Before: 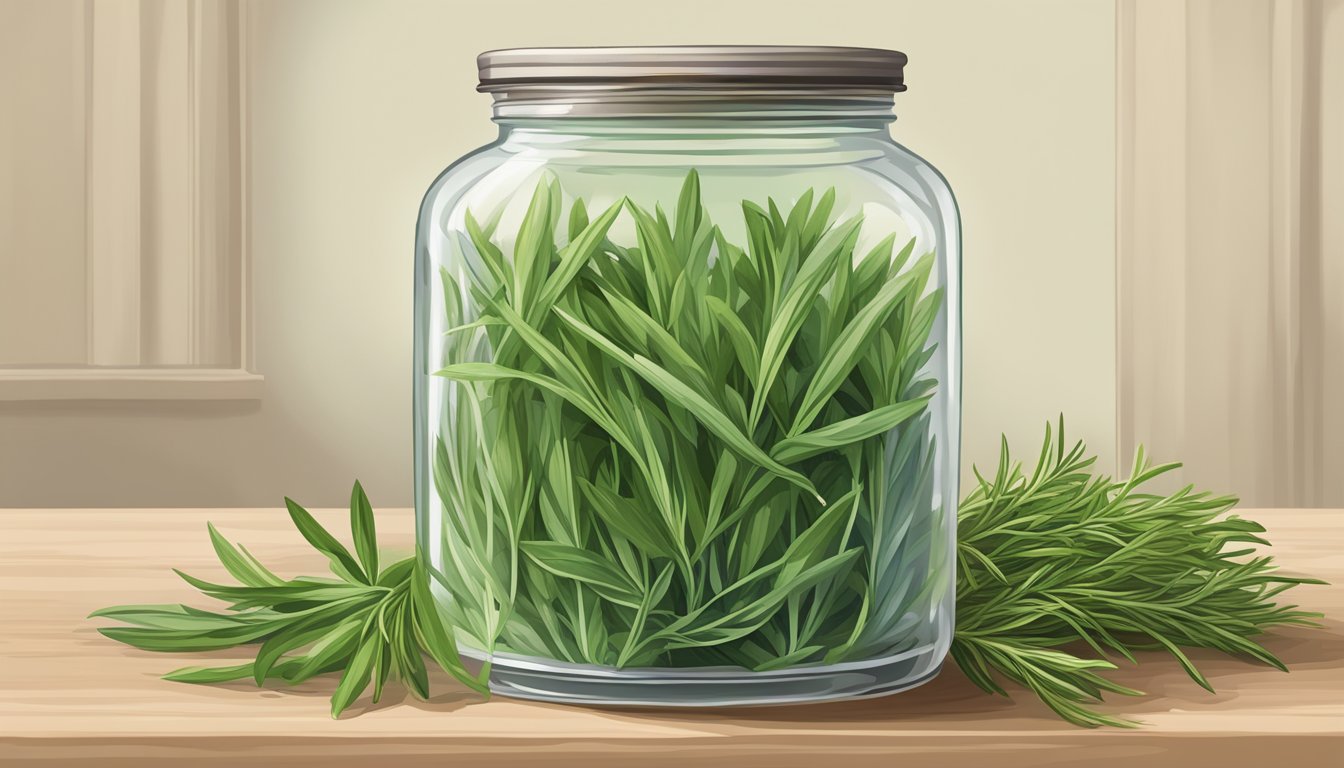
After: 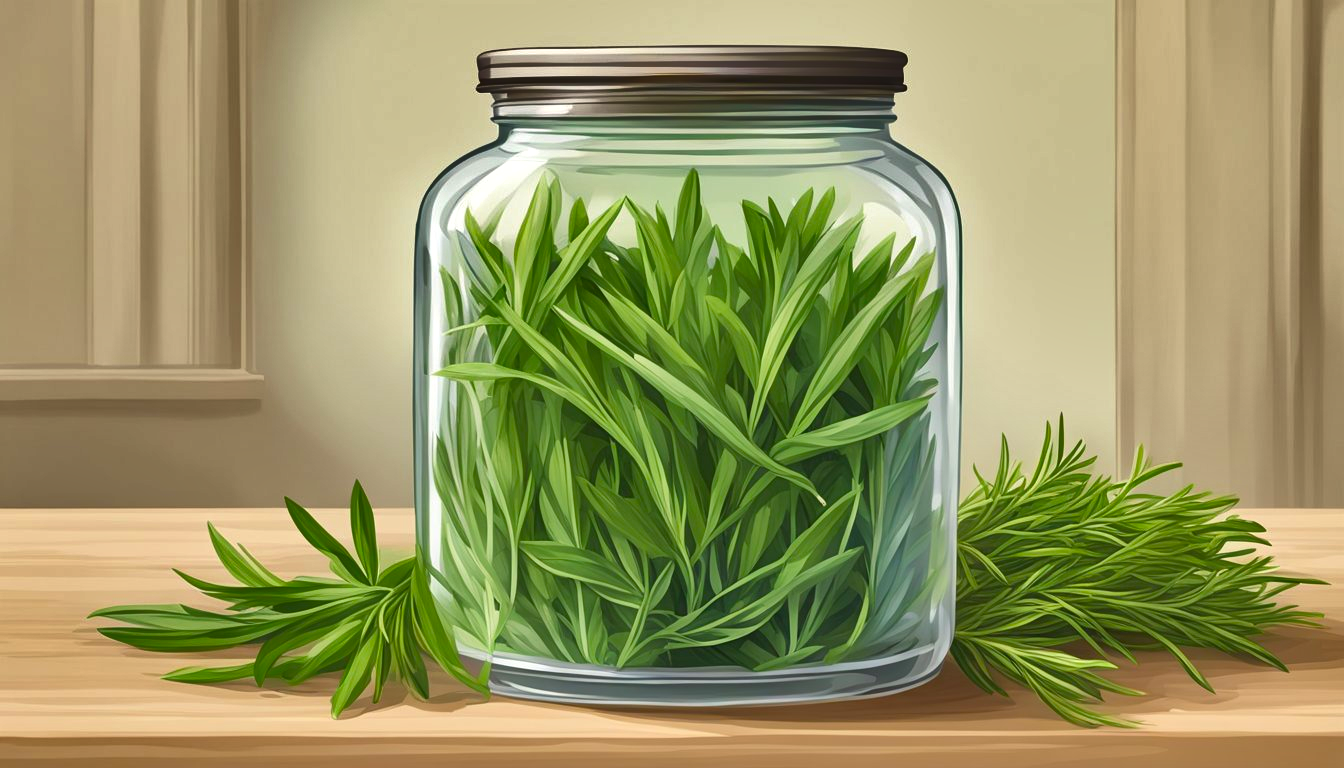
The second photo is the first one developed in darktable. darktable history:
exposure: exposure 0.15 EV, compensate highlight preservation false
color balance rgb: perceptual saturation grading › global saturation 20%, global vibrance 20%
shadows and highlights: white point adjustment 0.1, highlights -70, soften with gaussian
